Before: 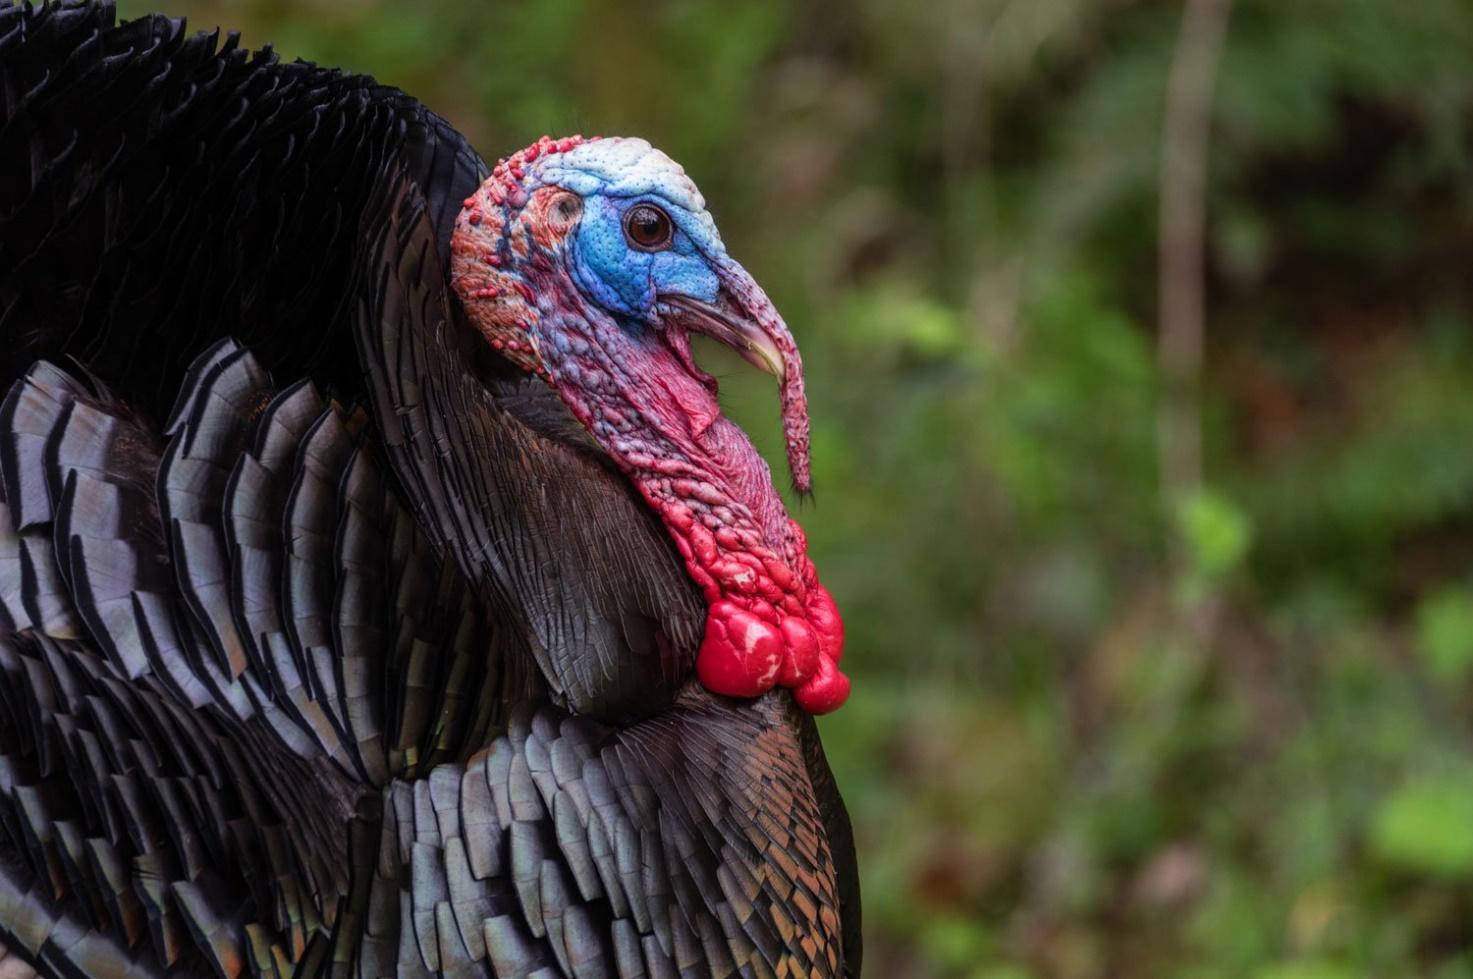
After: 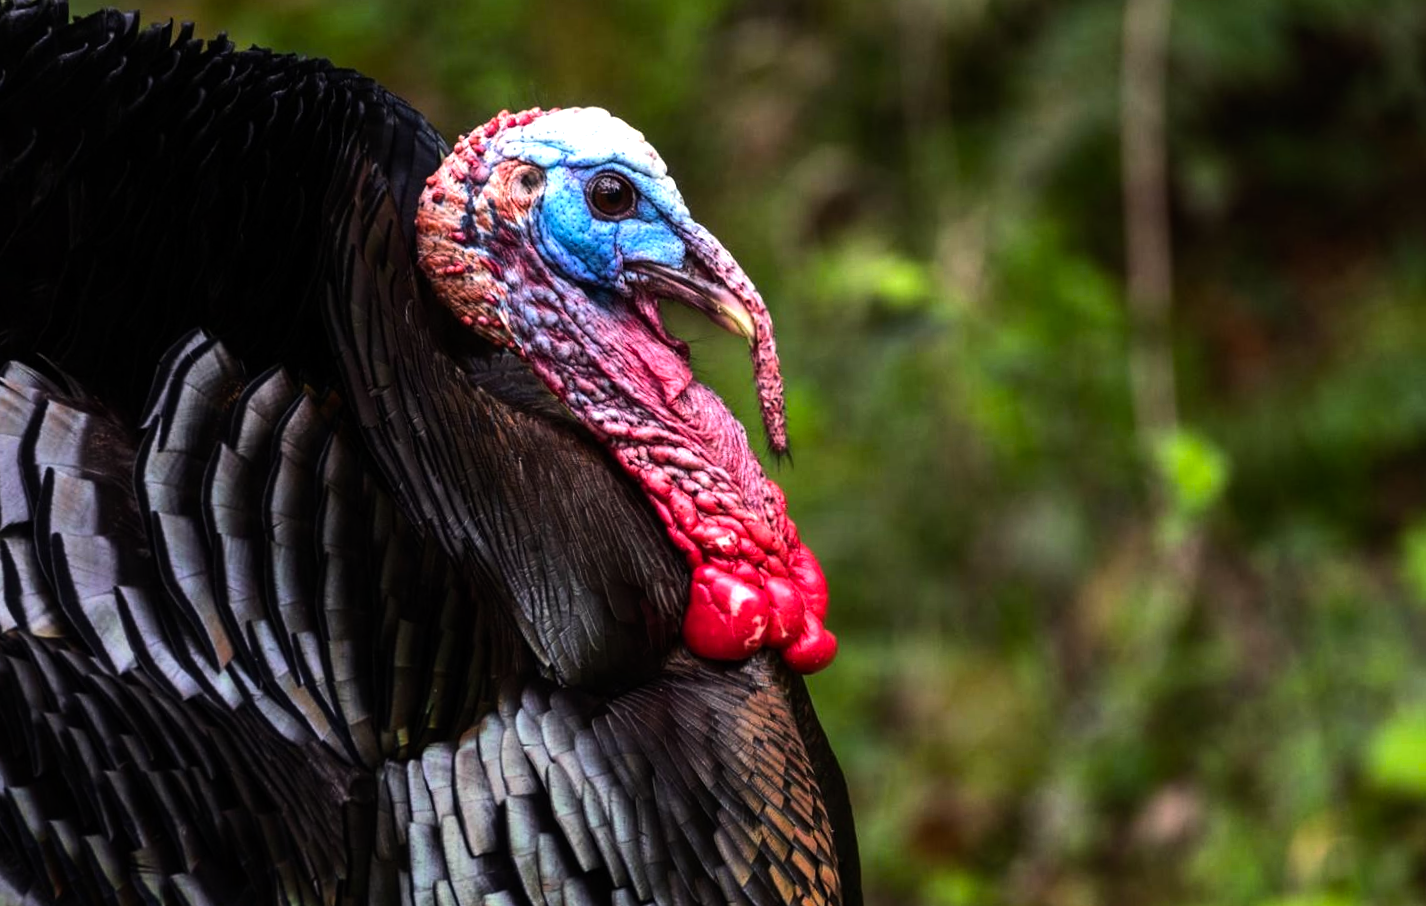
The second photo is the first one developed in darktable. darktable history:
color calibration: output colorfulness [0, 0.315, 0, 0], x 0.341, y 0.355, temperature 5166 K
tone equalizer: -8 EV -1.08 EV, -7 EV -1.01 EV, -6 EV -0.867 EV, -5 EV -0.578 EV, -3 EV 0.578 EV, -2 EV 0.867 EV, -1 EV 1.01 EV, +0 EV 1.08 EV, edges refinement/feathering 500, mask exposure compensation -1.57 EV, preserve details no
rotate and perspective: rotation -3°, crop left 0.031, crop right 0.968, crop top 0.07, crop bottom 0.93
